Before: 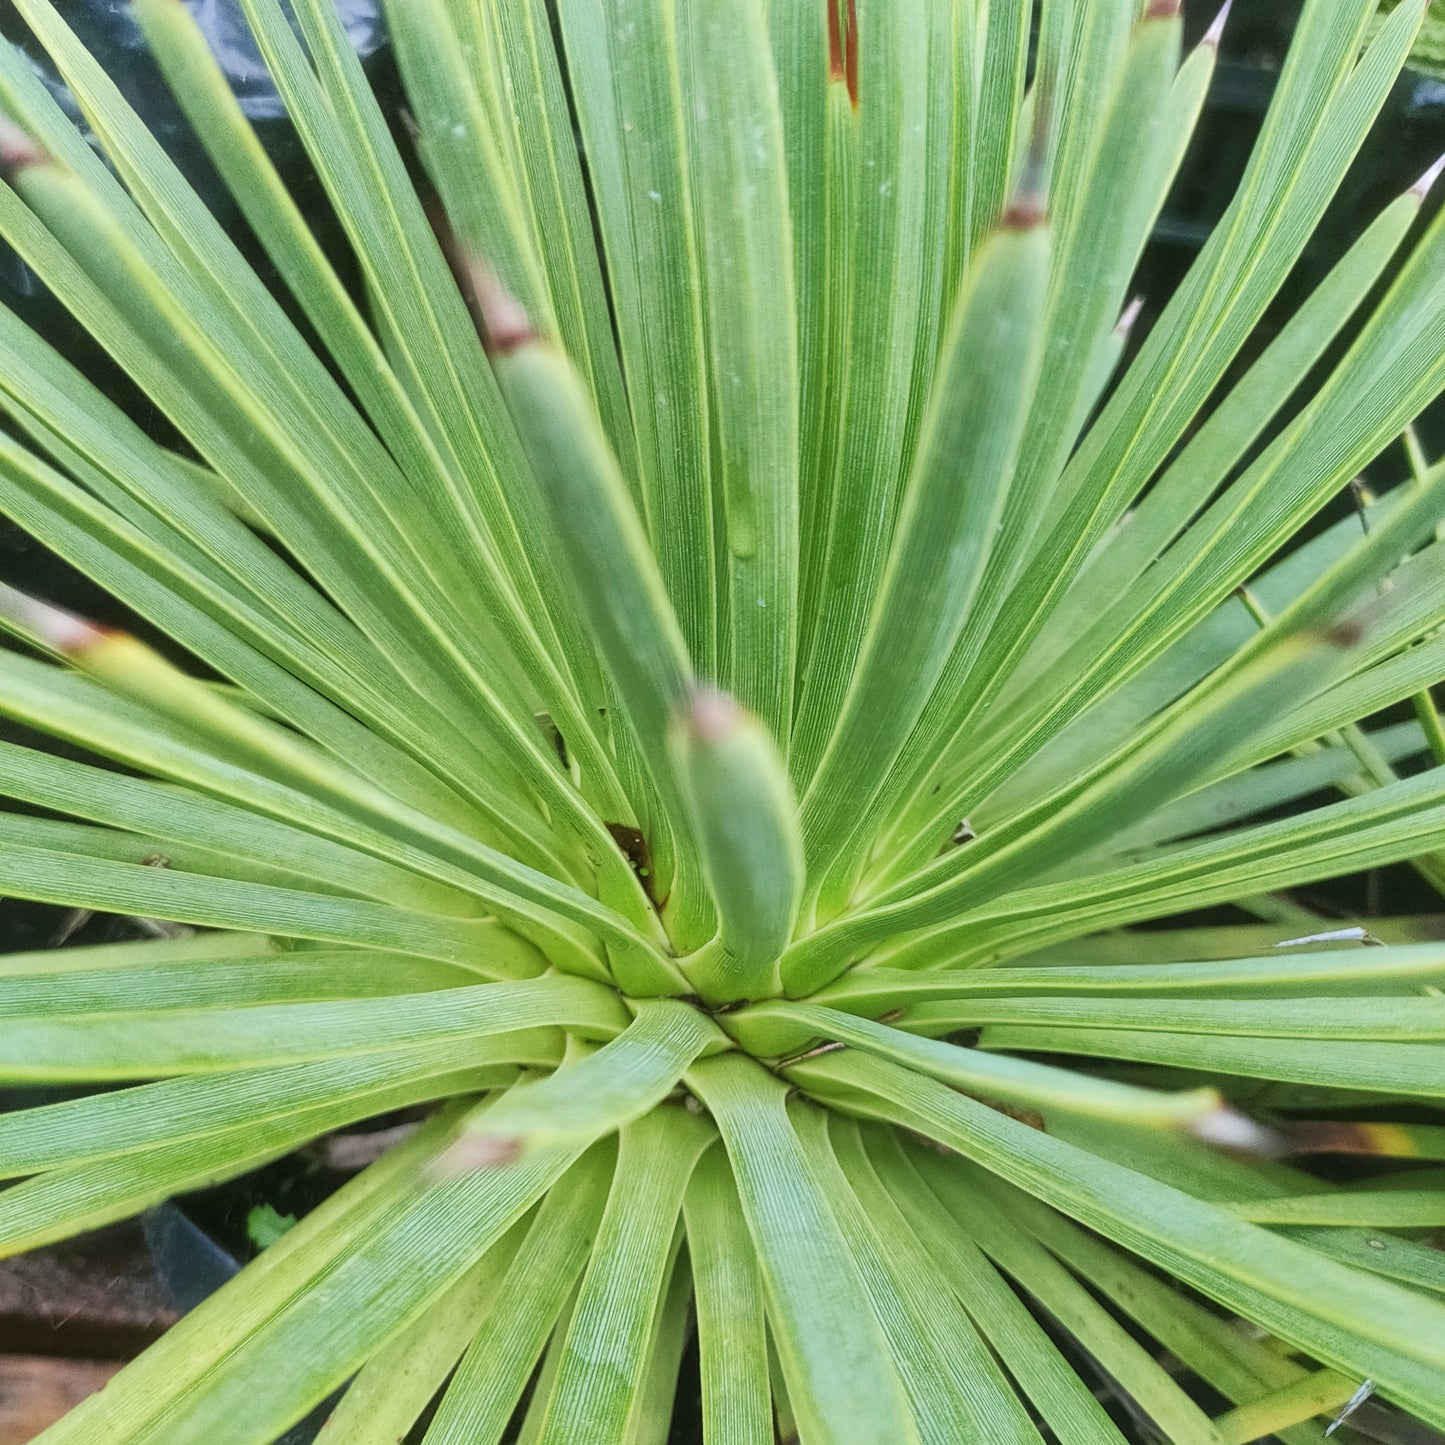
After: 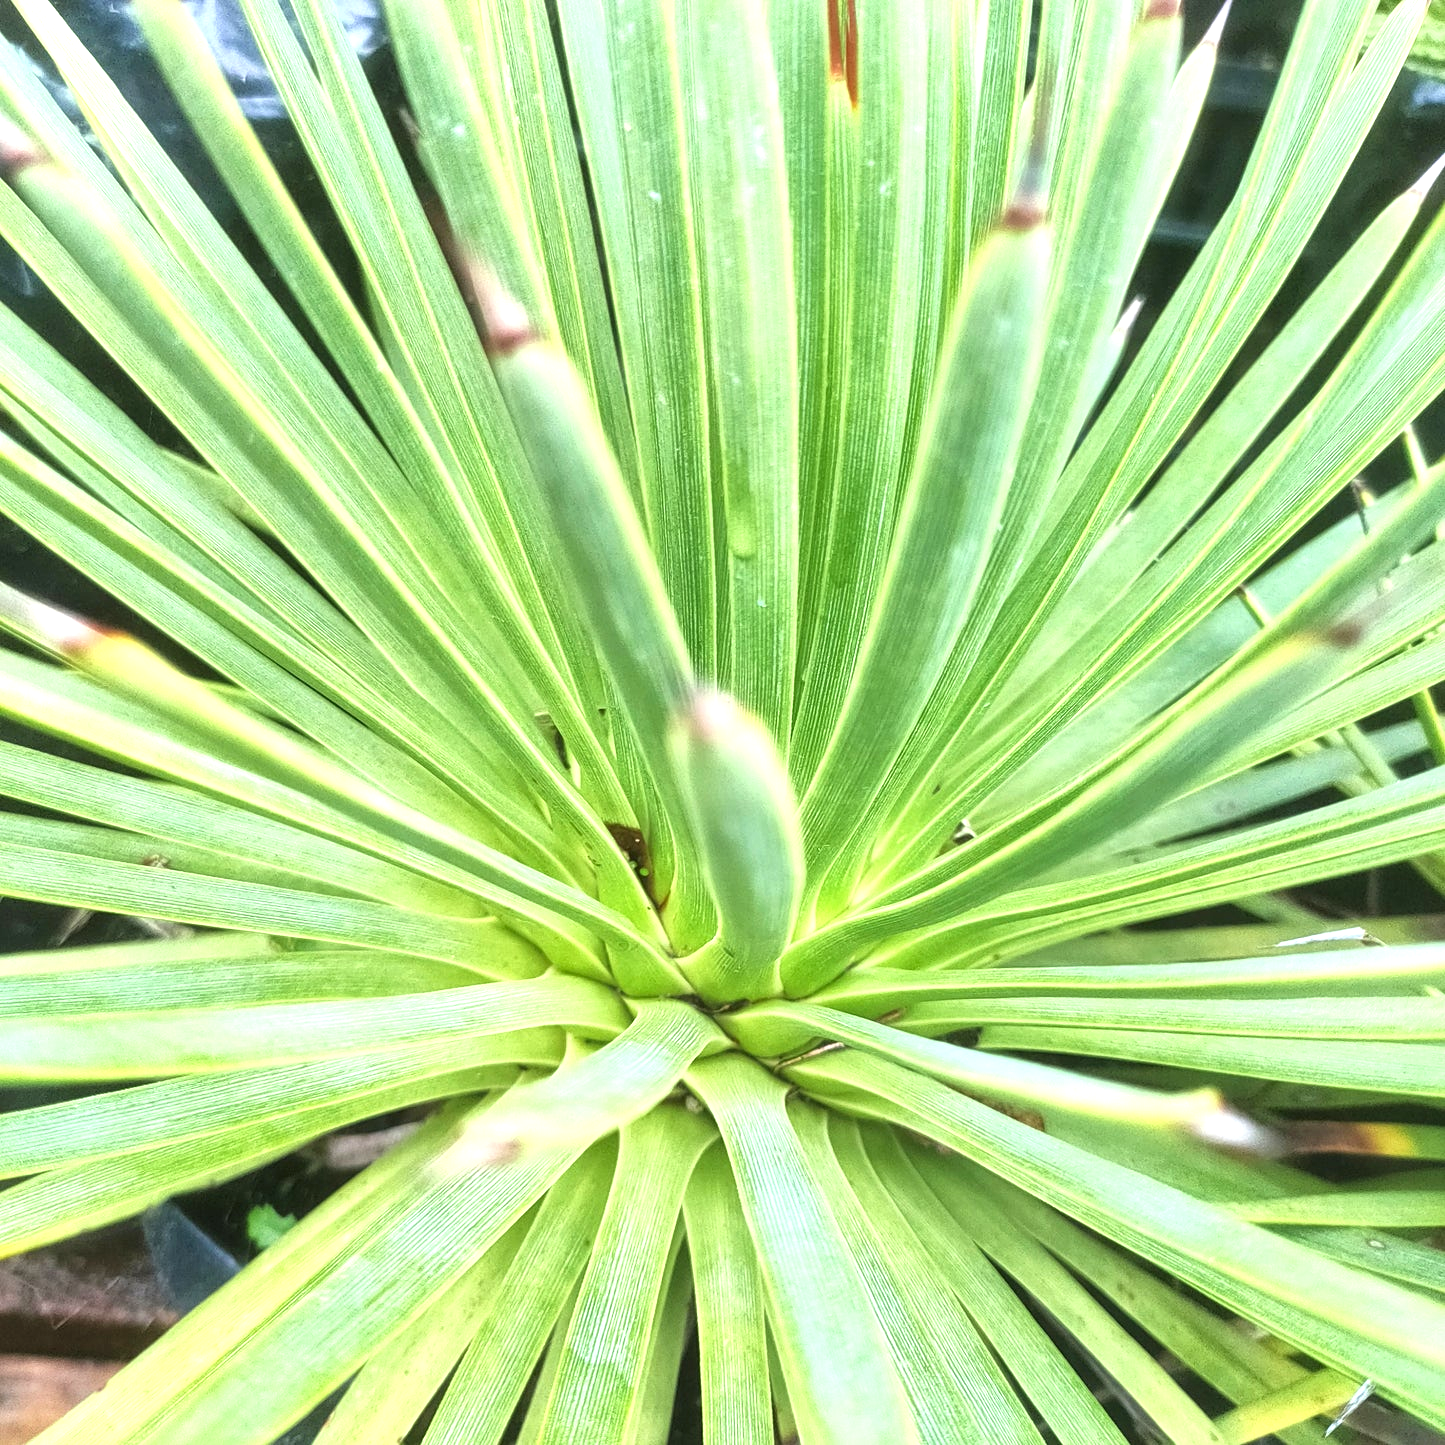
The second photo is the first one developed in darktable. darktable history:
exposure: black level correction 0, exposure 1 EV, compensate exposure bias true, compensate highlight preservation false
local contrast: mode bilateral grid, contrast 20, coarseness 50, detail 120%, midtone range 0.2
